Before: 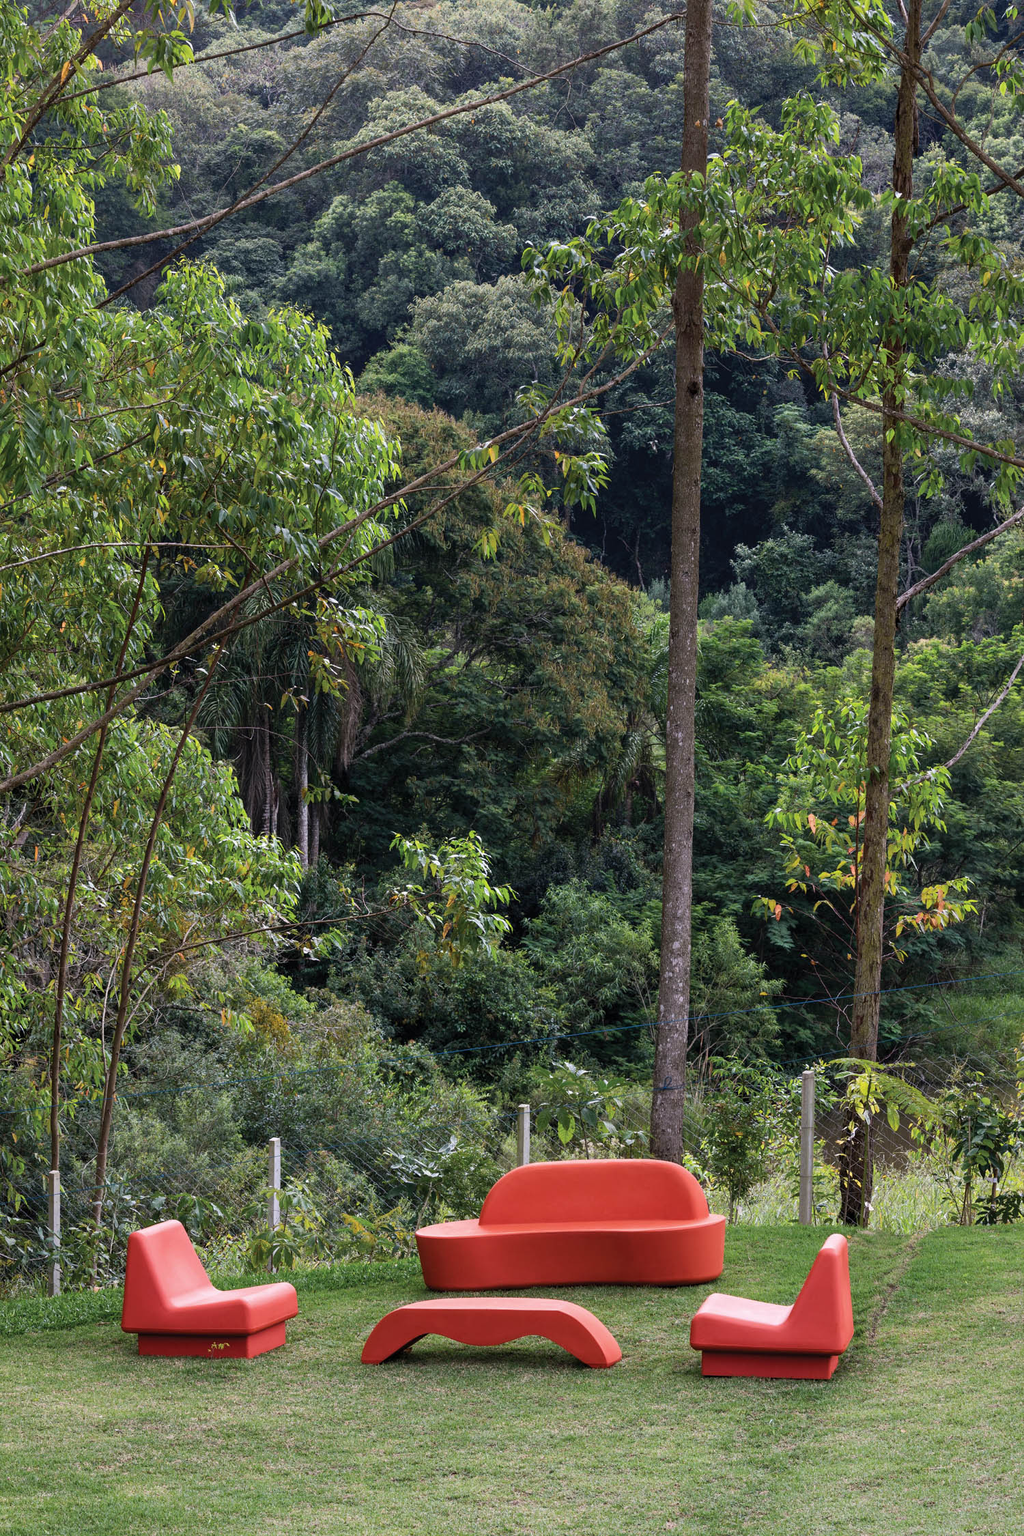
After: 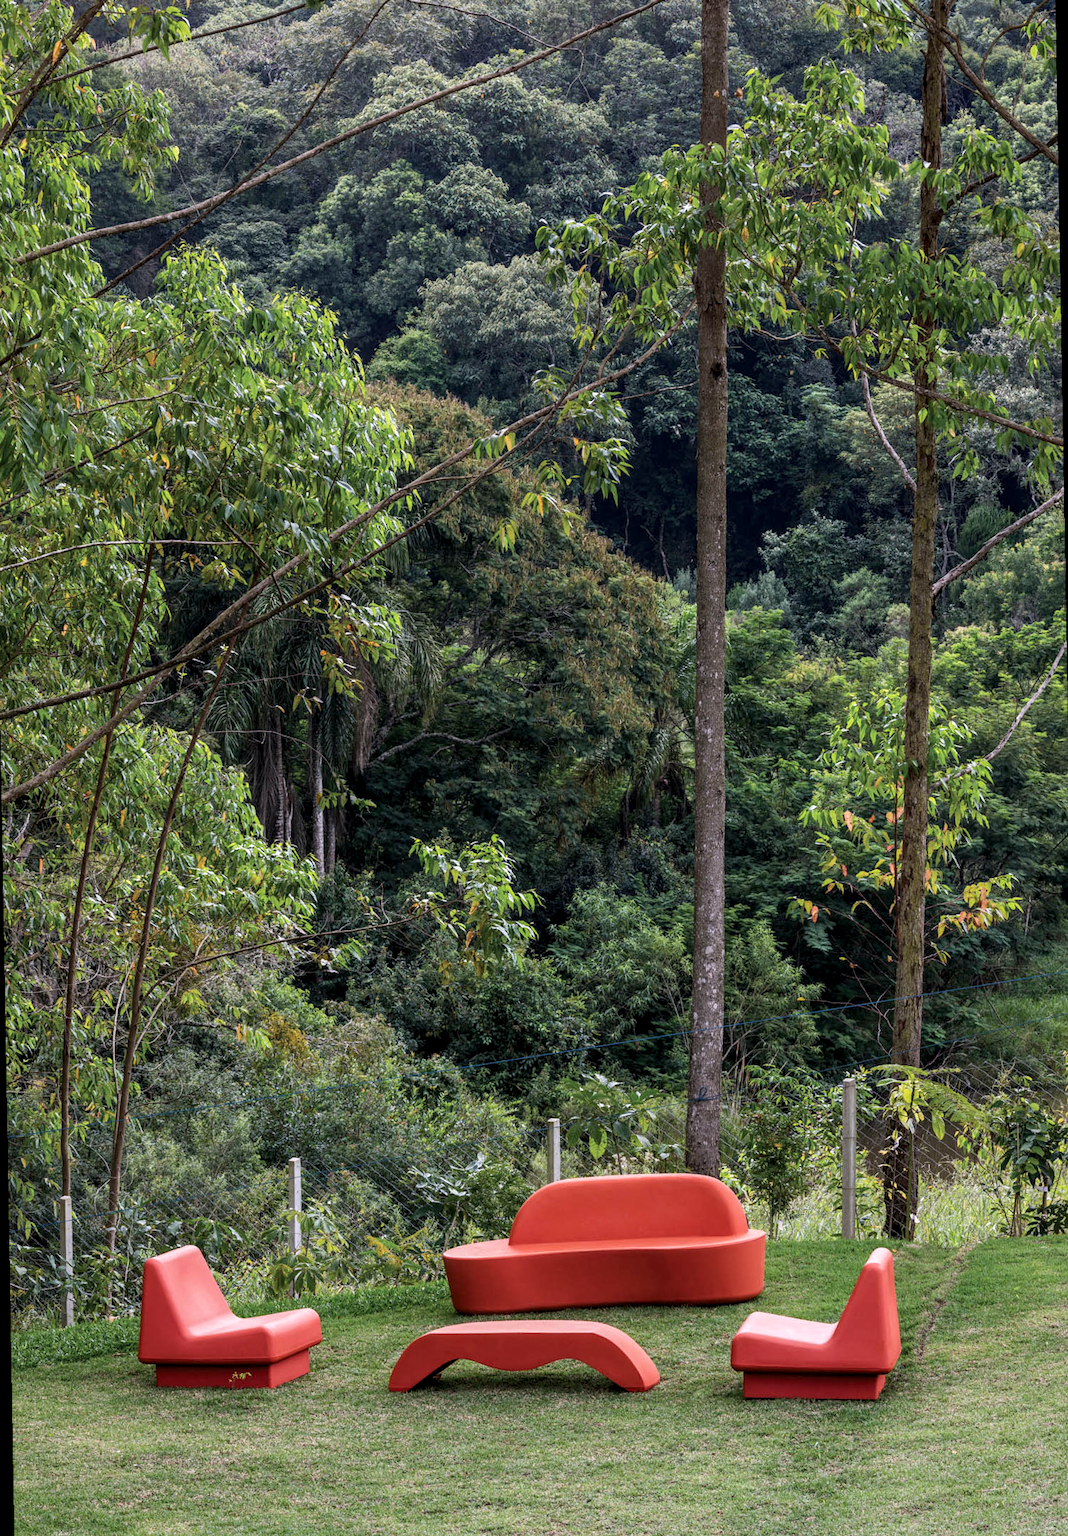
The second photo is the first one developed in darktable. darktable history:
local contrast: detail 130%
rotate and perspective: rotation -1°, crop left 0.011, crop right 0.989, crop top 0.025, crop bottom 0.975
